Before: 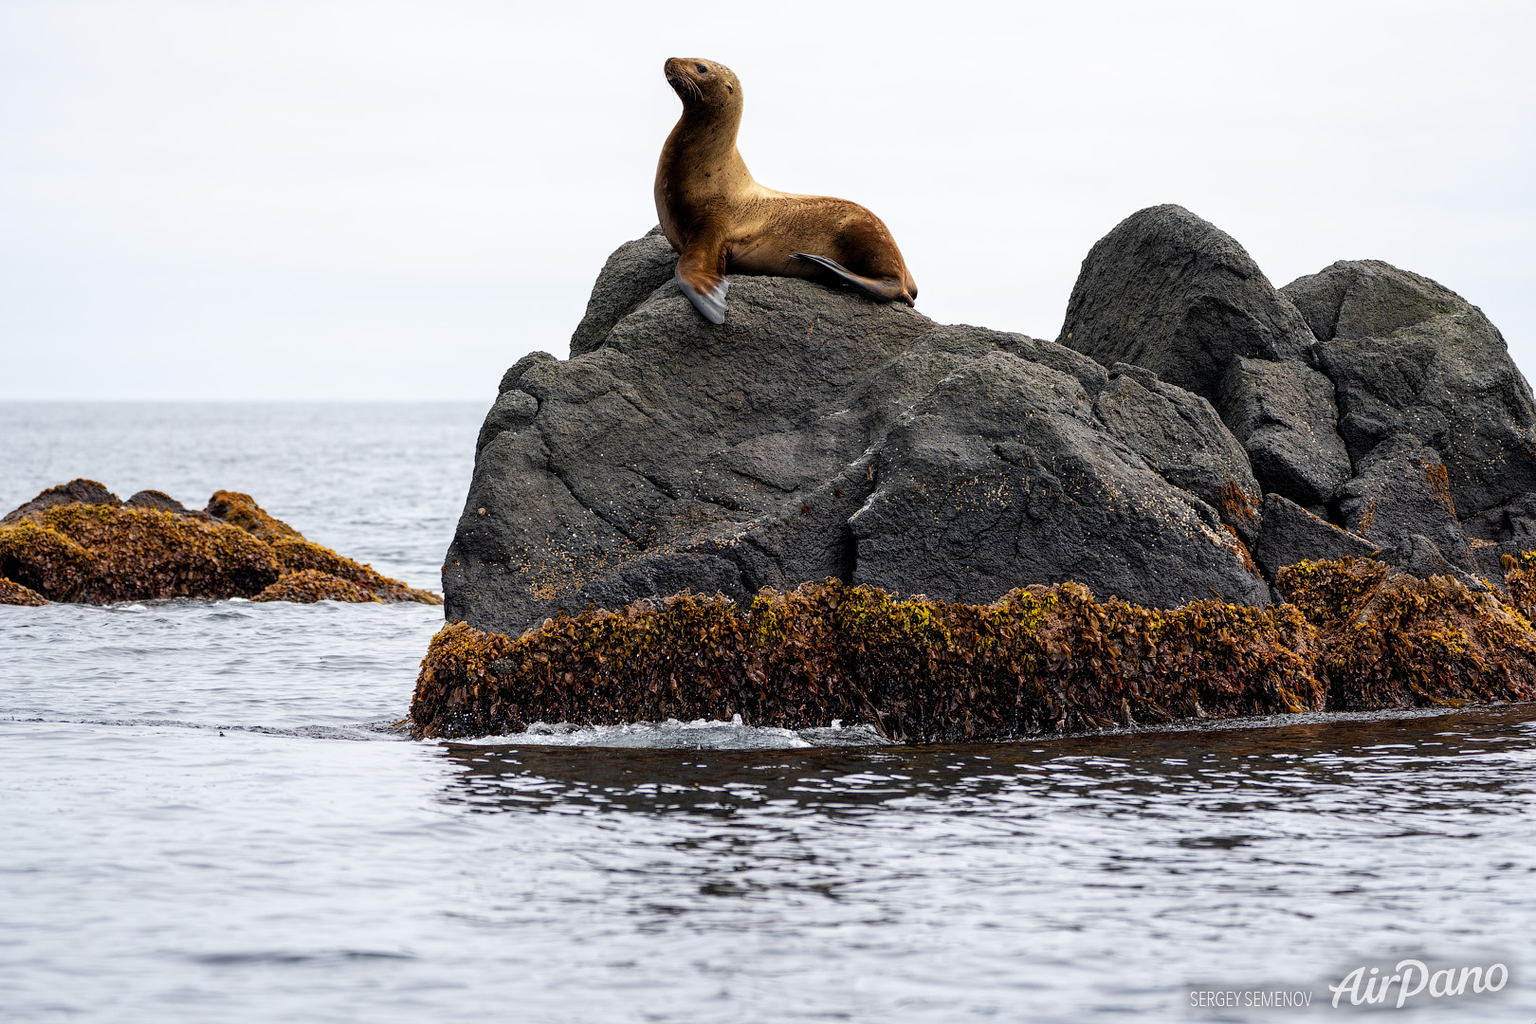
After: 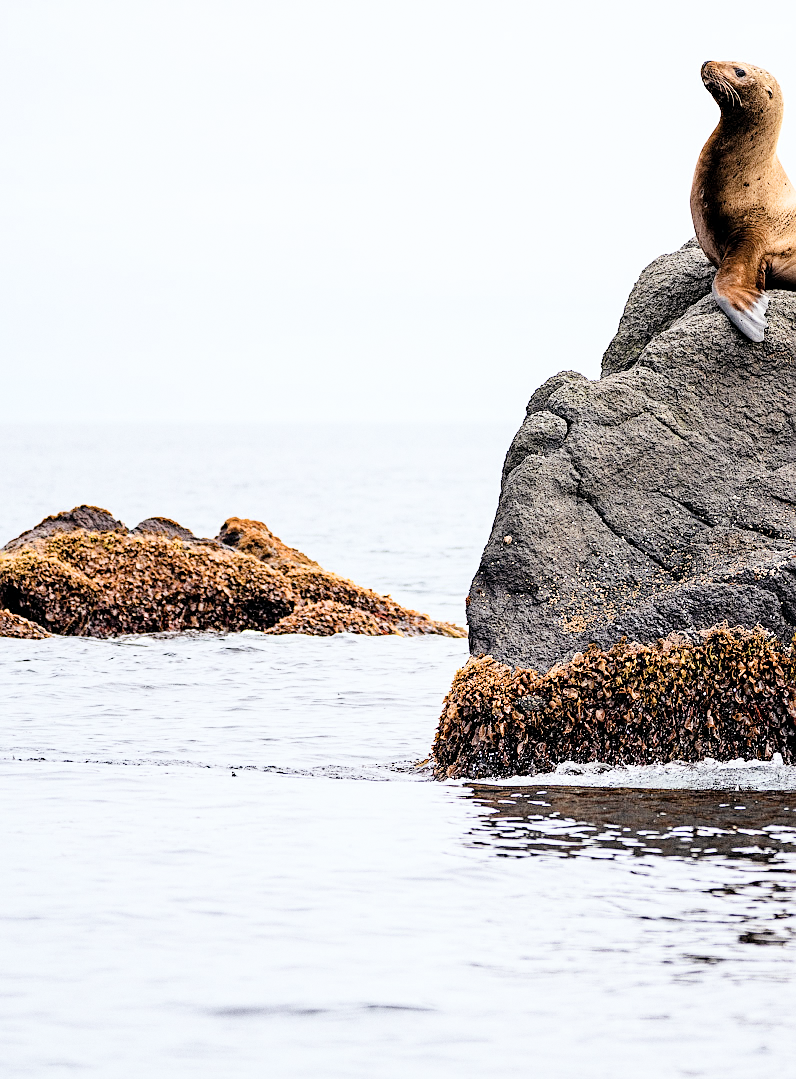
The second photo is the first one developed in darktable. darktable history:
haze removal: compatibility mode true, adaptive false
contrast brightness saturation: contrast 0.11, saturation -0.17
crop and rotate: left 0%, top 0%, right 50.845%
sharpen: on, module defaults
exposure: black level correction 0, exposure 1.2 EV, compensate exposure bias true, compensate highlight preservation false
color balance: lift [0.998, 0.998, 1.001, 1.002], gamma [0.995, 1.025, 0.992, 0.975], gain [0.995, 1.02, 0.997, 0.98]
filmic rgb: black relative exposure -7.65 EV, white relative exposure 4.56 EV, hardness 3.61
grain: coarseness 0.09 ISO
